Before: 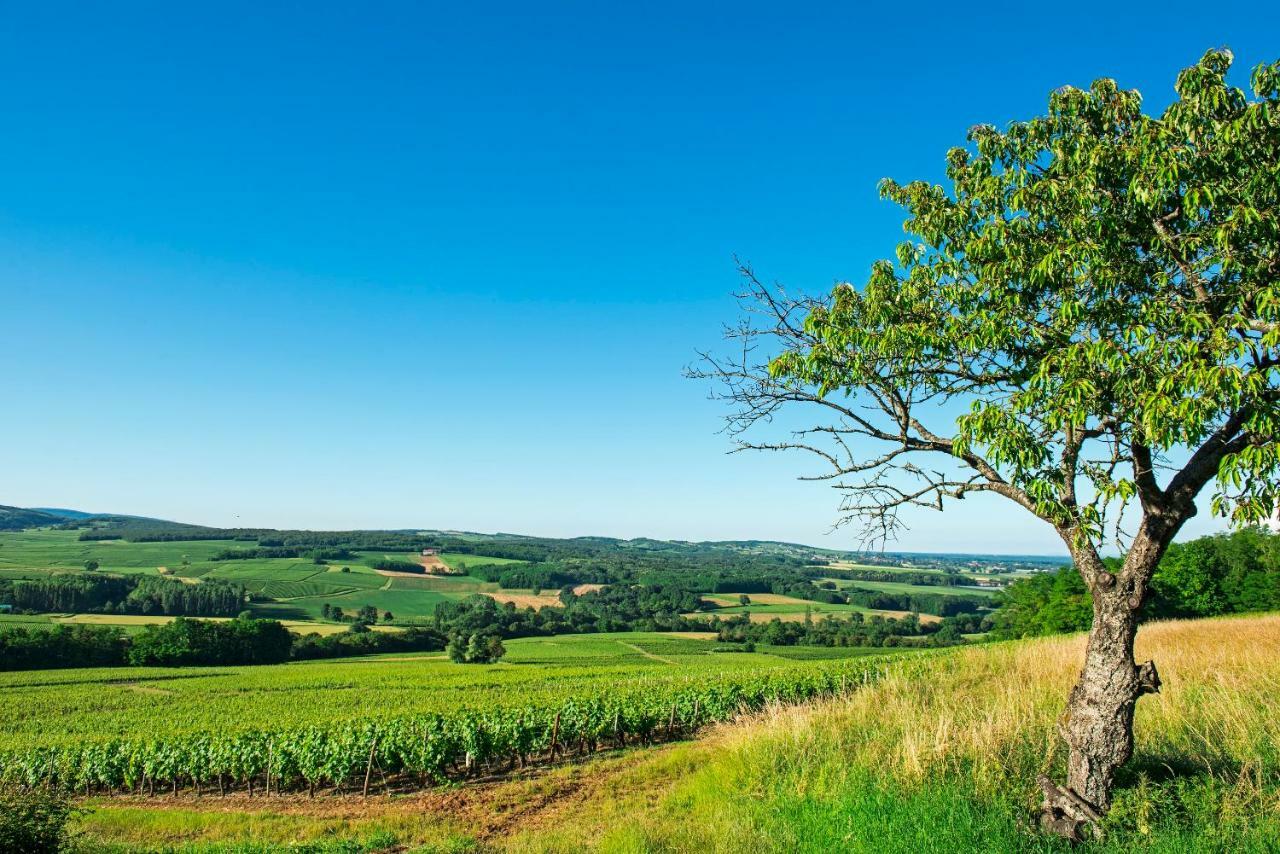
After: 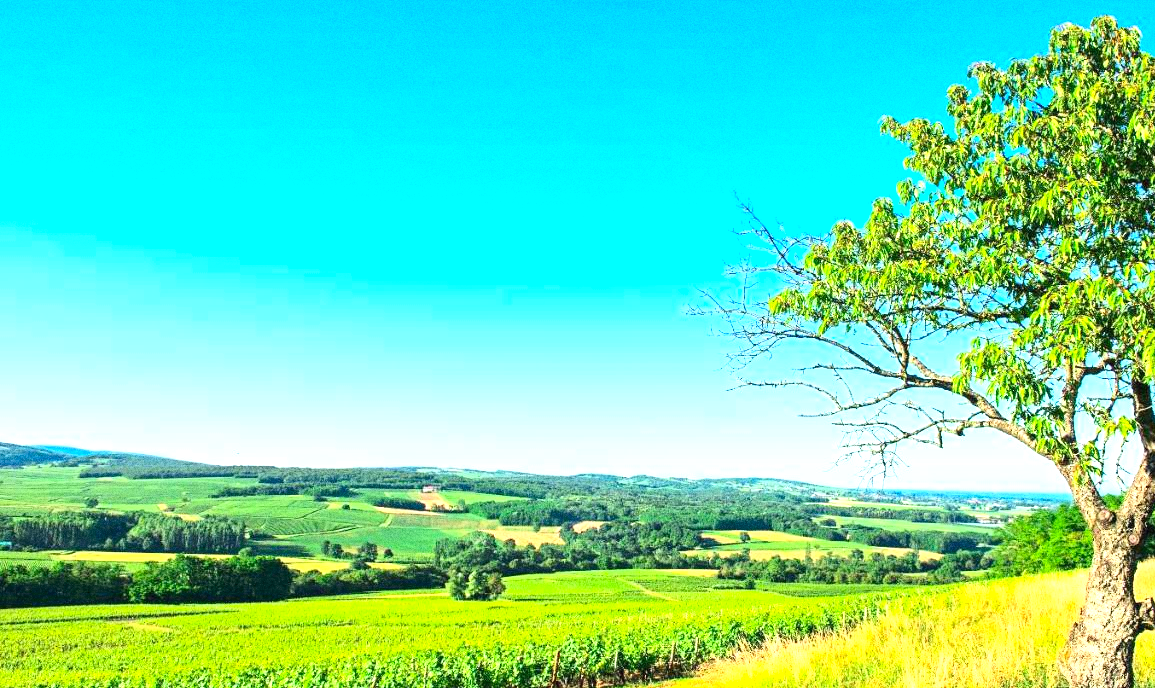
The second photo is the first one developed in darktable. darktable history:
local contrast: mode bilateral grid, contrast 20, coarseness 50, detail 120%, midtone range 0.2
exposure: black level correction 0, exposure 1.198 EV, compensate exposure bias true, compensate highlight preservation false
contrast brightness saturation: contrast 0.2, brightness 0.16, saturation 0.22
grain: coarseness 0.09 ISO, strength 40%
crop: top 7.49%, right 9.717%, bottom 11.943%
